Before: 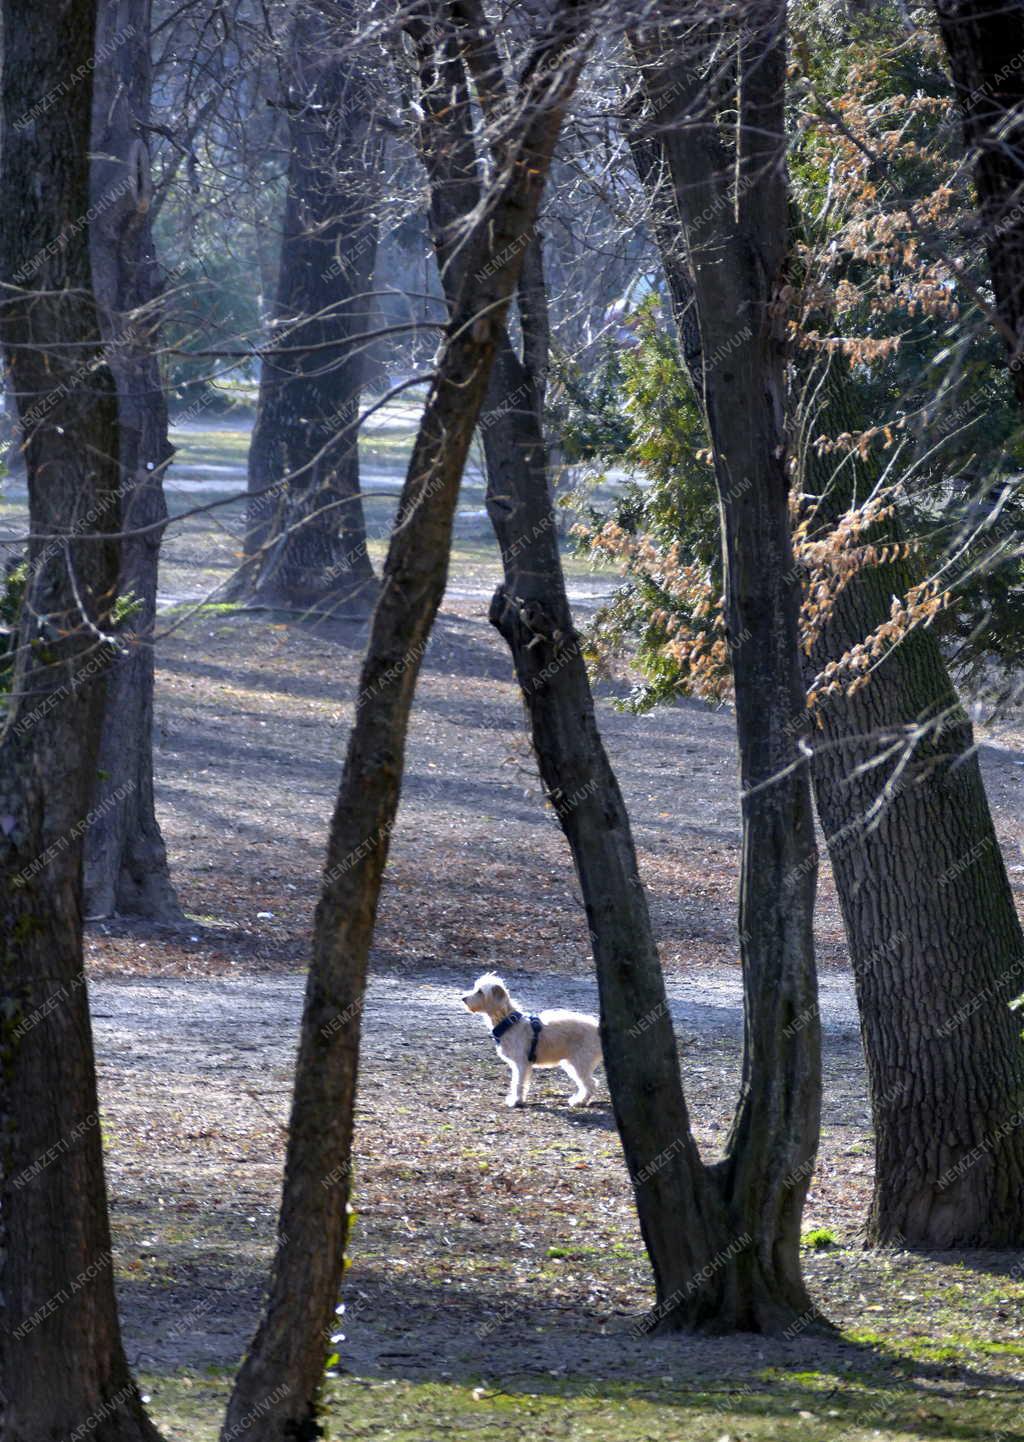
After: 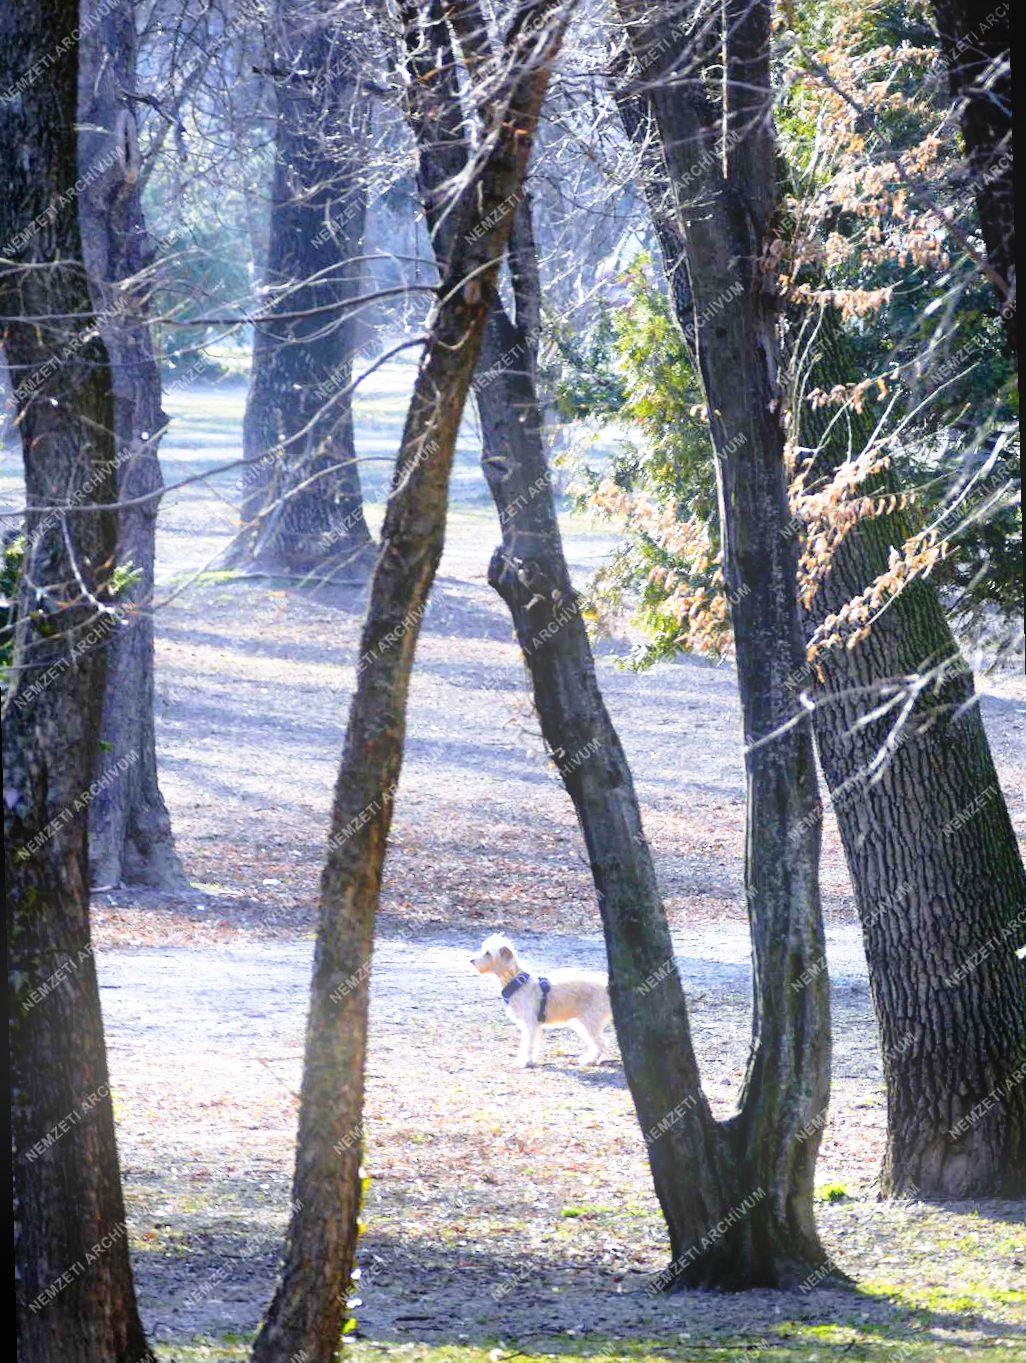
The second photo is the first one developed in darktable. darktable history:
base curve: curves: ch0 [(0, 0) (0.012, 0.01) (0.073, 0.168) (0.31, 0.711) (0.645, 0.957) (1, 1)], preserve colors none
rotate and perspective: rotation -1.42°, crop left 0.016, crop right 0.984, crop top 0.035, crop bottom 0.965
bloom: size 16%, threshold 98%, strength 20%
